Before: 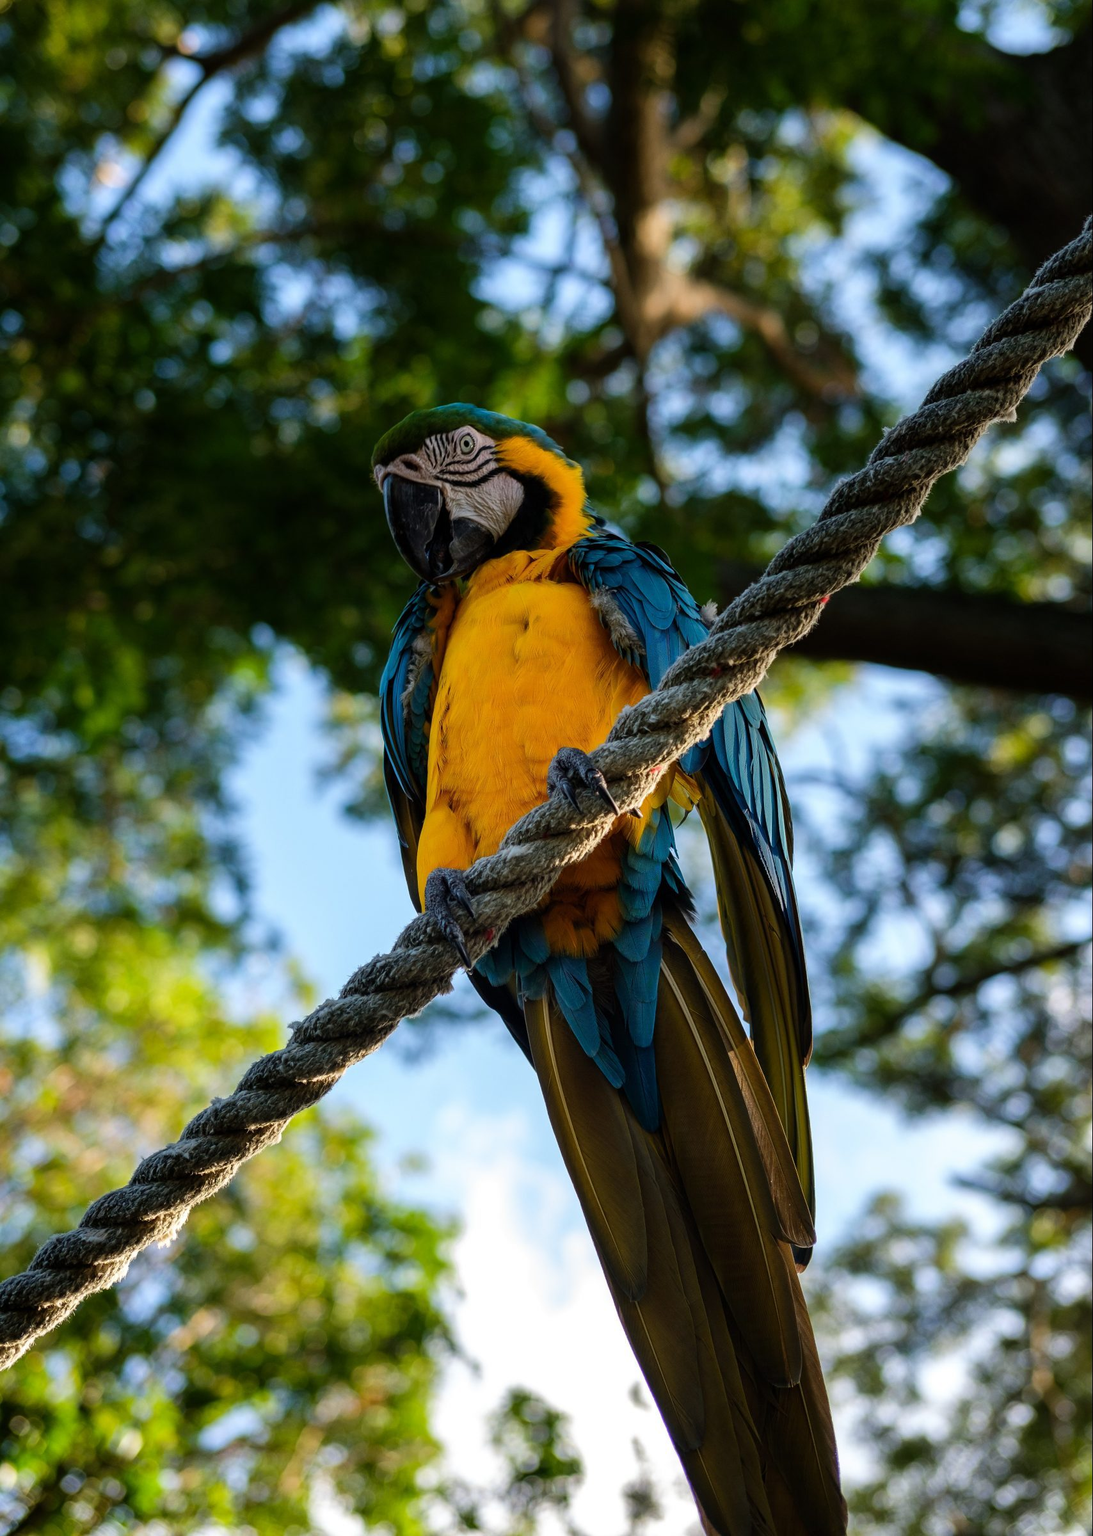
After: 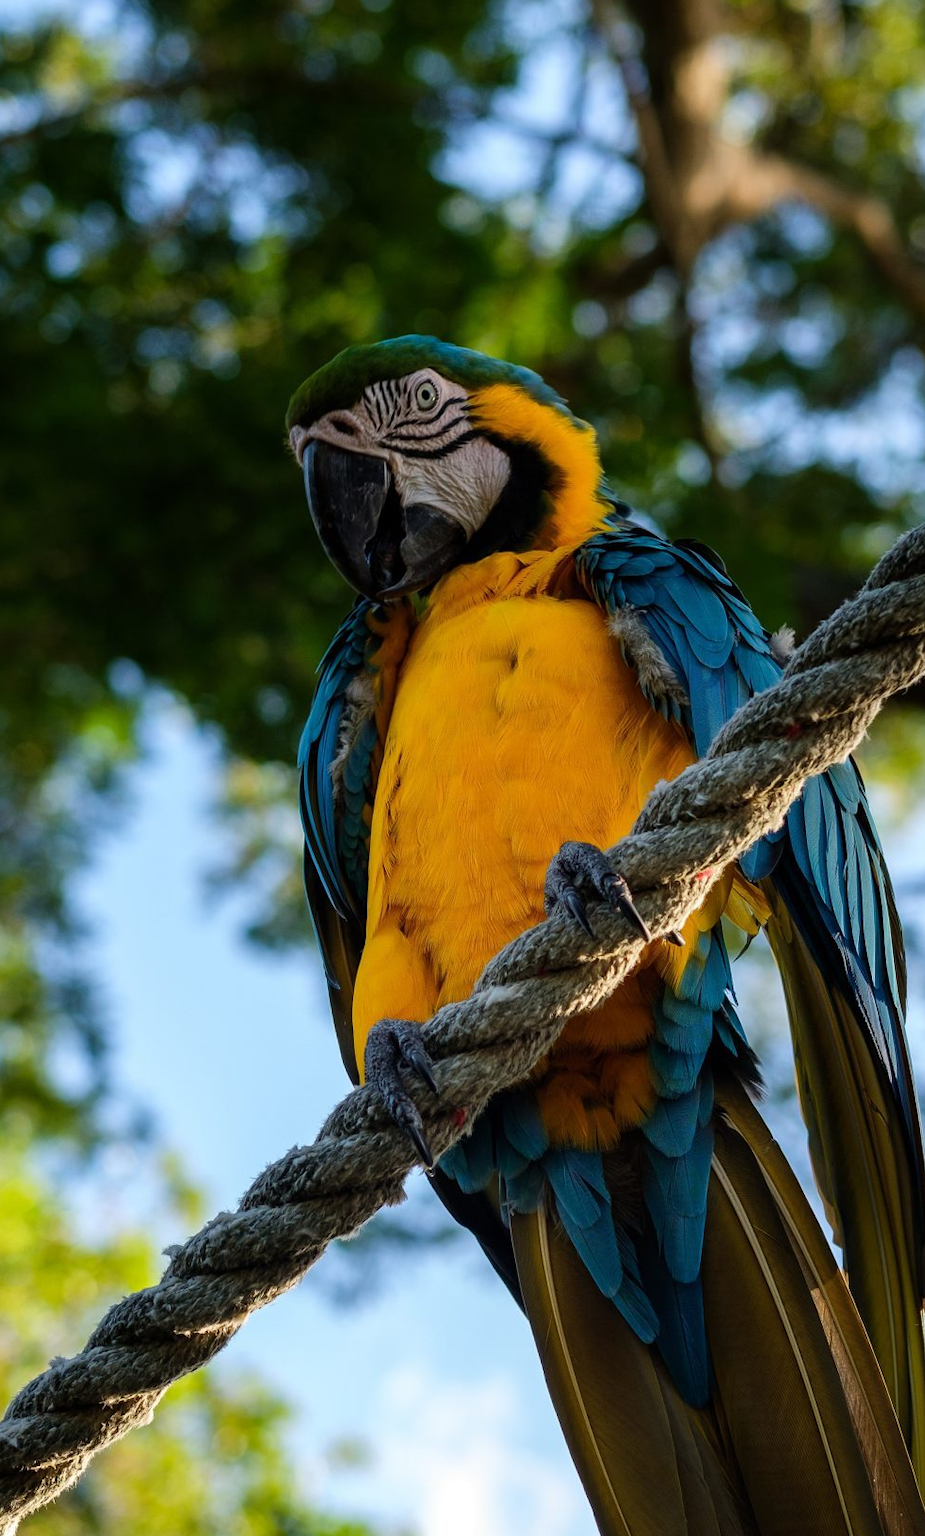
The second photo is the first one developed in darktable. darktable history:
crop: left 16.244%, top 11.454%, right 26.198%, bottom 20.574%
